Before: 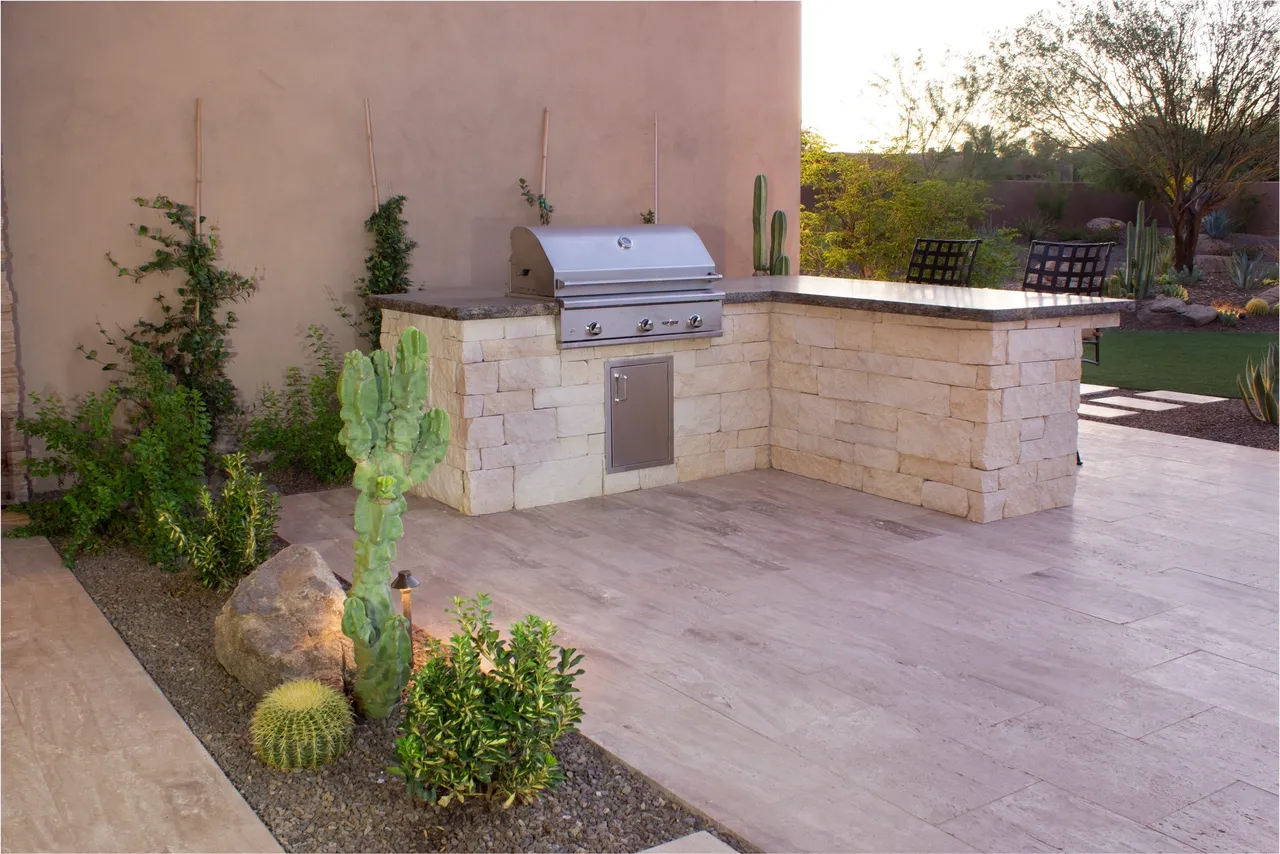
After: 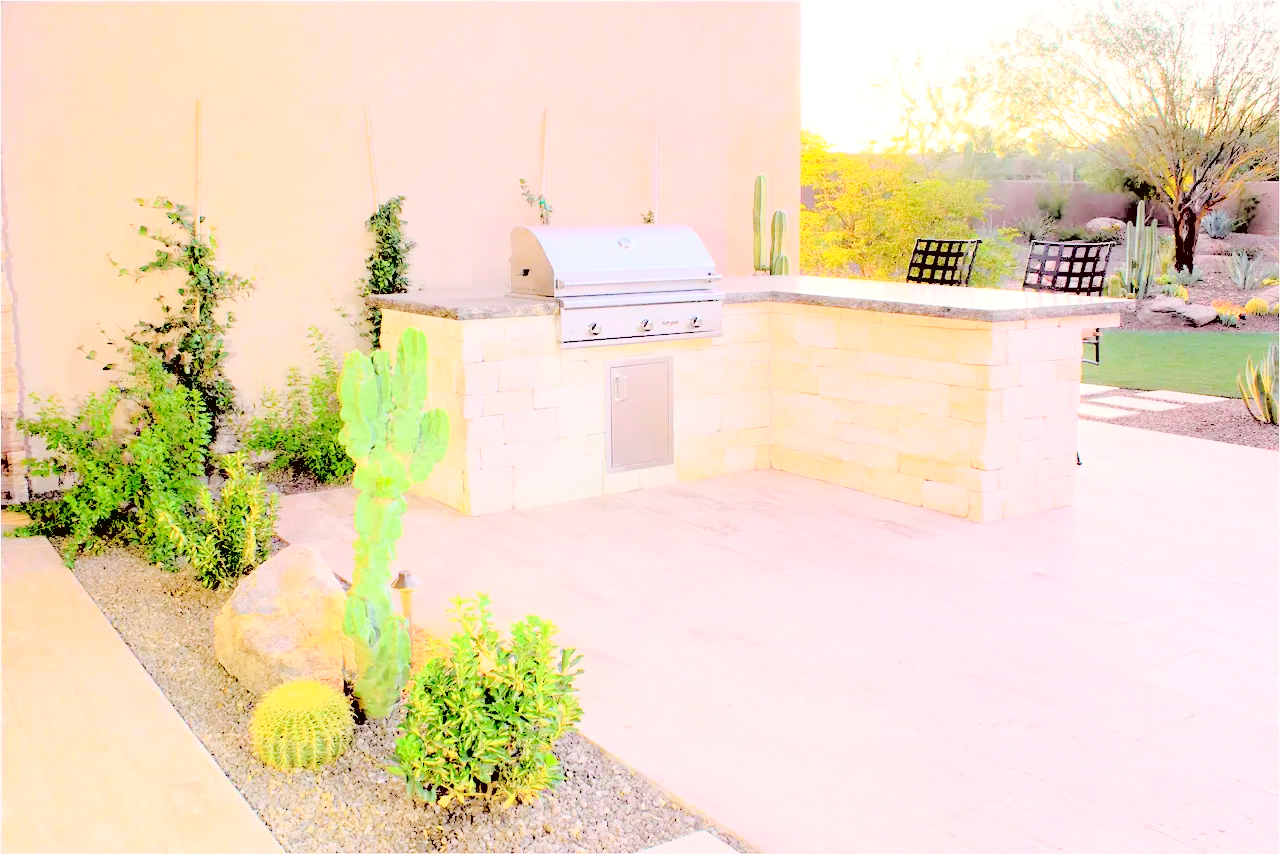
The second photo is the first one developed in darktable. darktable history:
exposure: black level correction 0.012, exposure 0.702 EV, compensate exposure bias true, compensate highlight preservation false
tone curve: curves: ch0 [(0, 0.021) (0.049, 0.044) (0.157, 0.131) (0.359, 0.419) (0.469, 0.544) (0.634, 0.722) (0.839, 0.909) (0.998, 0.978)]; ch1 [(0, 0) (0.437, 0.408) (0.472, 0.47) (0.502, 0.503) (0.527, 0.53) (0.564, 0.573) (0.614, 0.654) (0.669, 0.748) (0.859, 0.899) (1, 1)]; ch2 [(0, 0) (0.33, 0.301) (0.421, 0.443) (0.487, 0.504) (0.502, 0.509) (0.535, 0.537) (0.565, 0.595) (0.608, 0.667) (1, 1)], color space Lab, independent channels, preserve colors none
contrast brightness saturation: brightness 0.997
